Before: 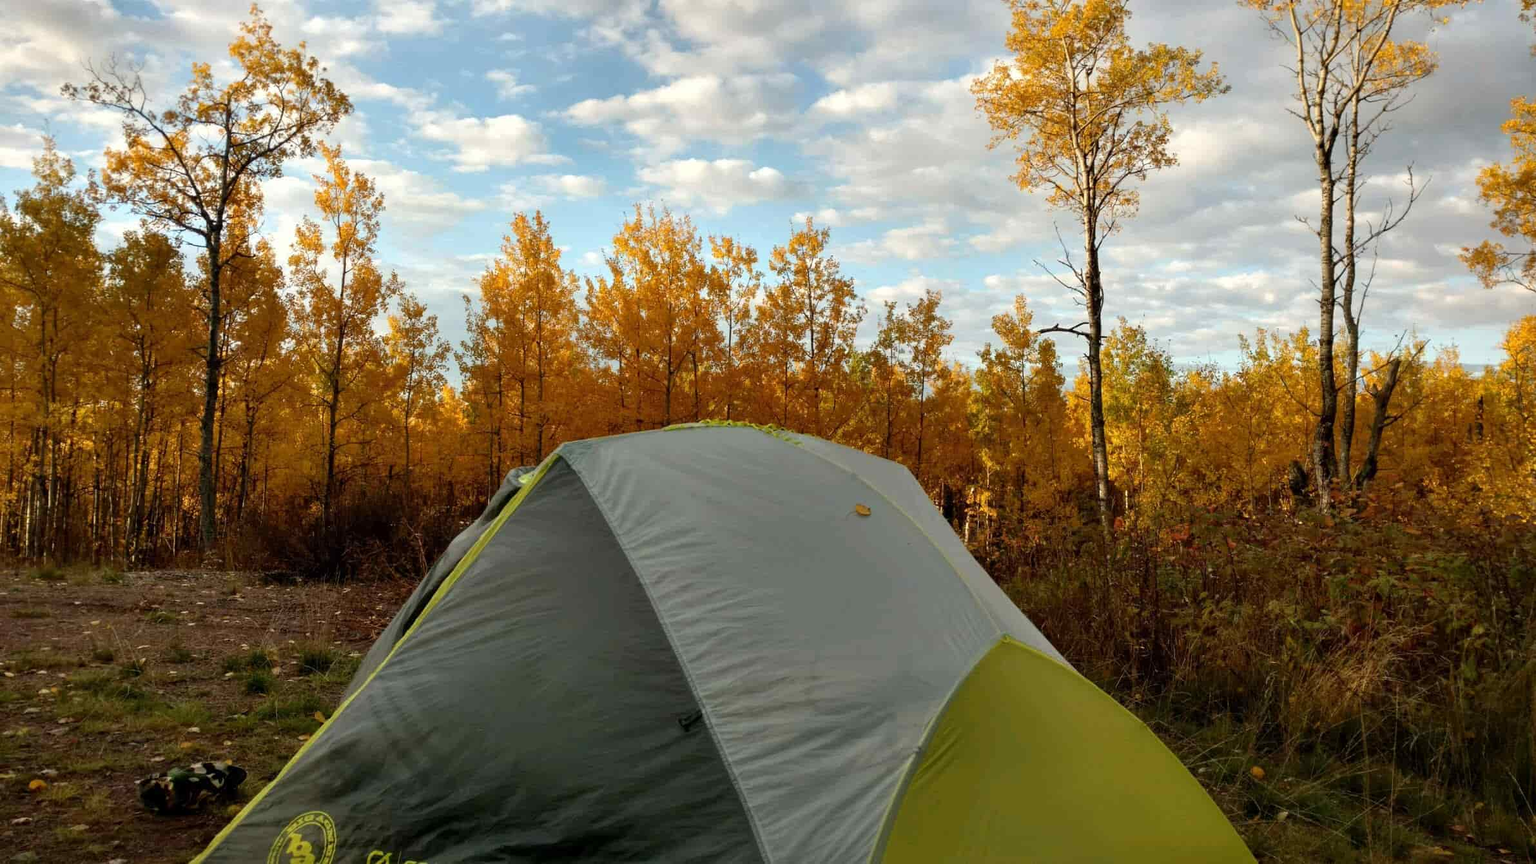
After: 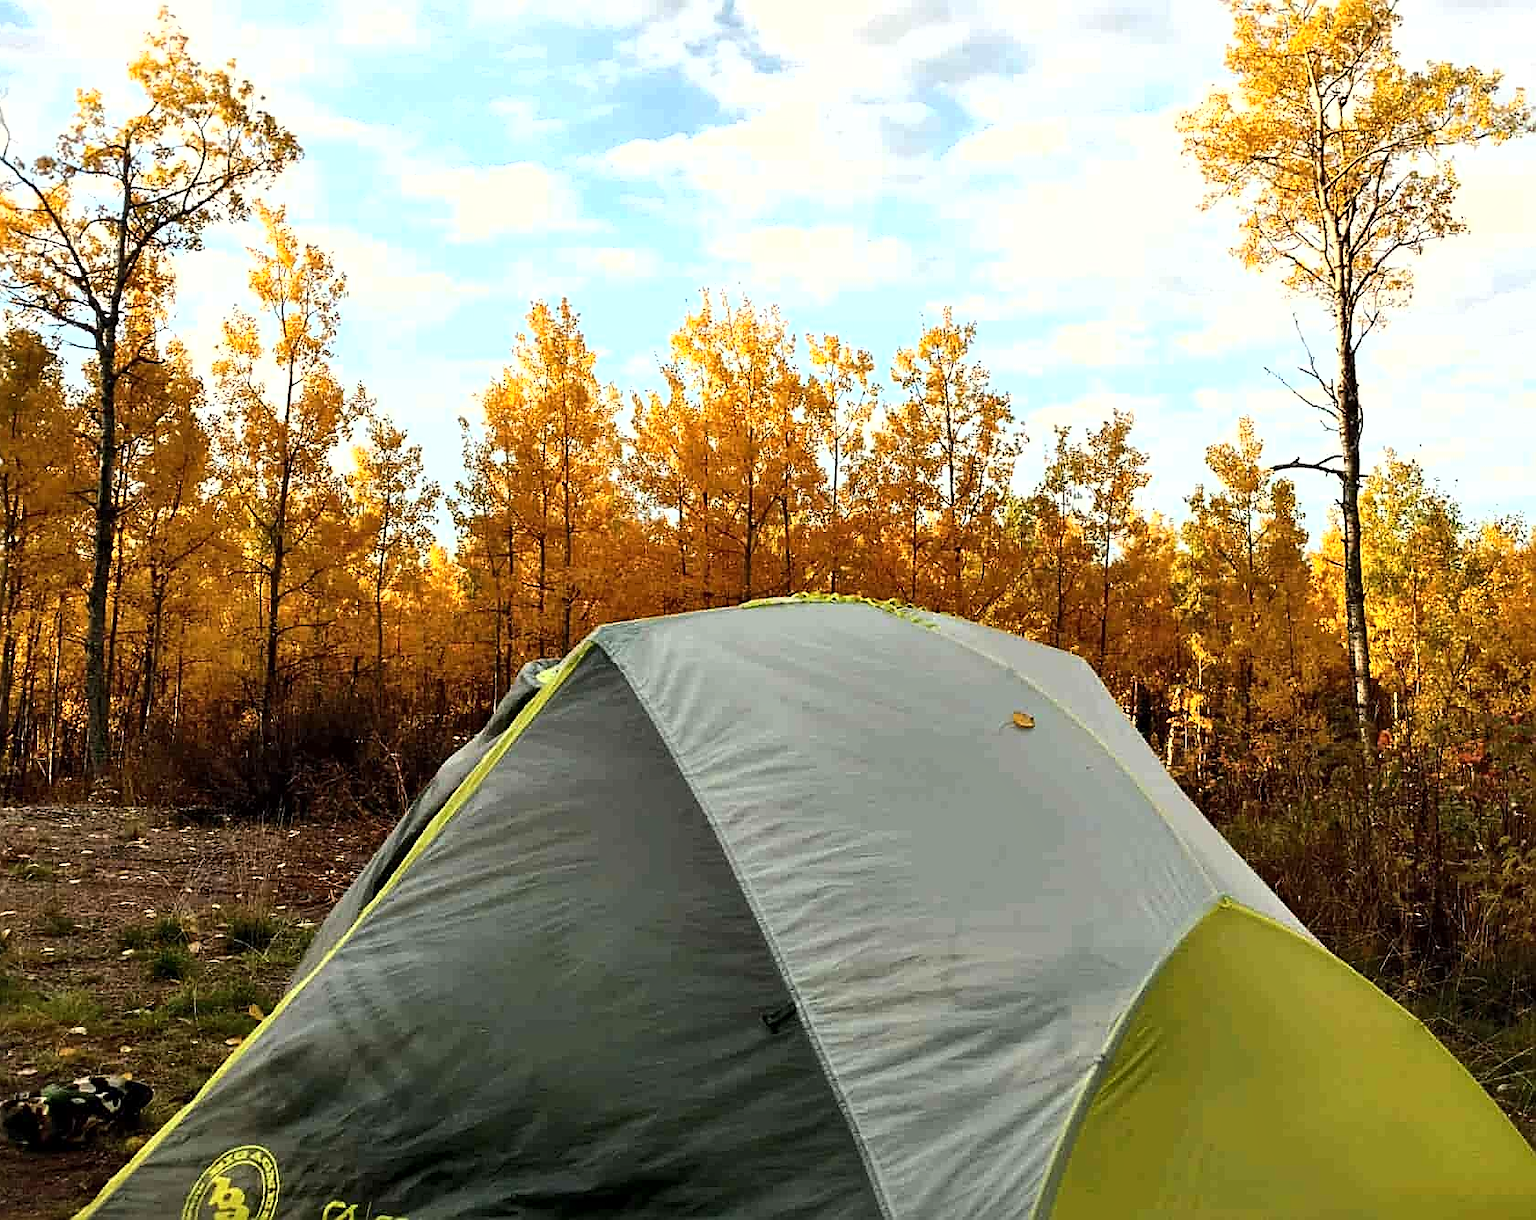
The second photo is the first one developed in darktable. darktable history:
sharpen: radius 1.4, amount 1.25, threshold 0.7
crop and rotate: left 9.061%, right 20.142%
tone equalizer: -8 EV -0.417 EV, -7 EV -0.389 EV, -6 EV -0.333 EV, -5 EV -0.222 EV, -3 EV 0.222 EV, -2 EV 0.333 EV, -1 EV 0.389 EV, +0 EV 0.417 EV, edges refinement/feathering 500, mask exposure compensation -1.57 EV, preserve details no
local contrast: mode bilateral grid, contrast 20, coarseness 50, detail 120%, midtone range 0.2
exposure: black level correction 0, exposure 0.6 EV, compensate exposure bias true, compensate highlight preservation false
fill light: on, module defaults
